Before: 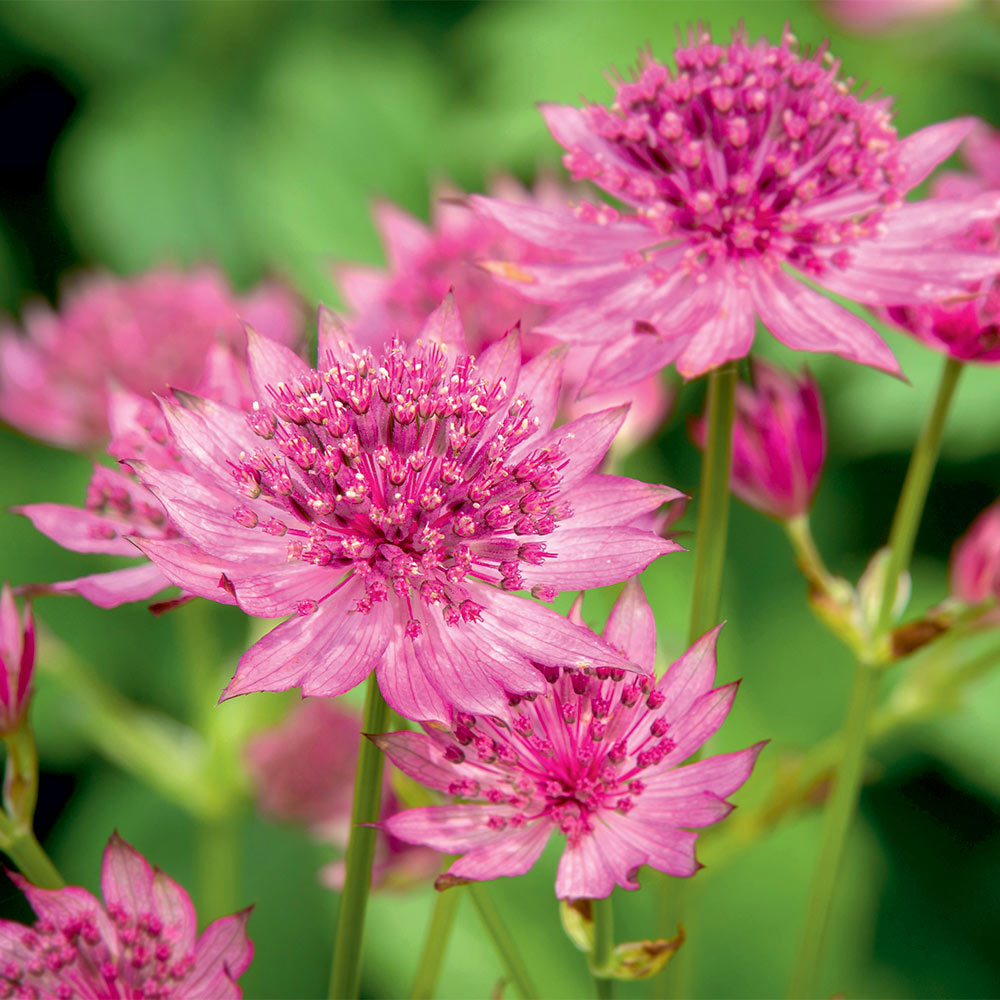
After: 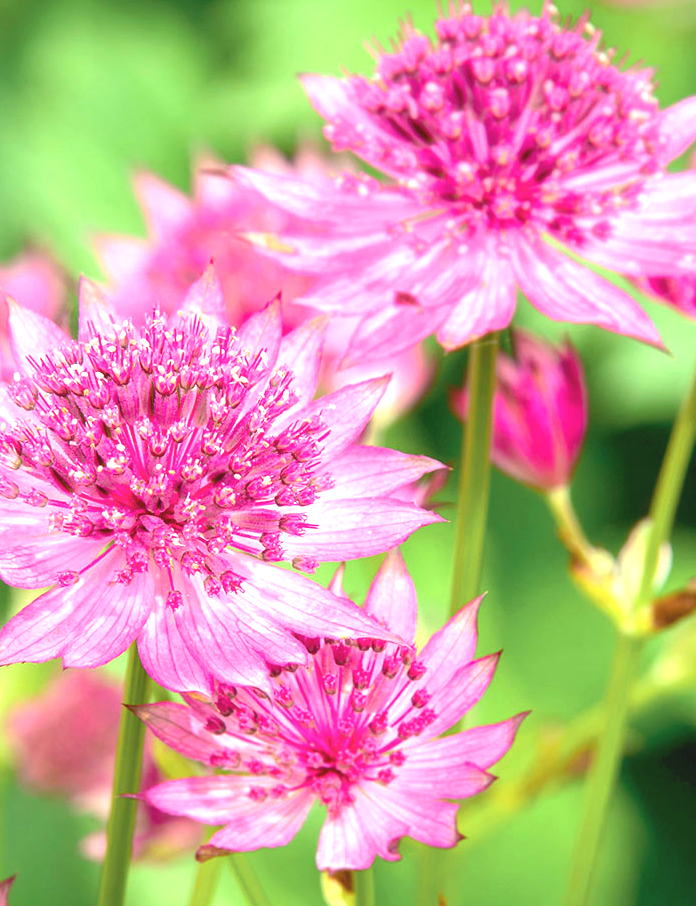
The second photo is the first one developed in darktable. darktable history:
crop and rotate: left 23.913%, top 2.946%, right 6.467%, bottom 6.356%
exposure: black level correction -0.005, exposure 1.006 EV, compensate highlight preservation false
